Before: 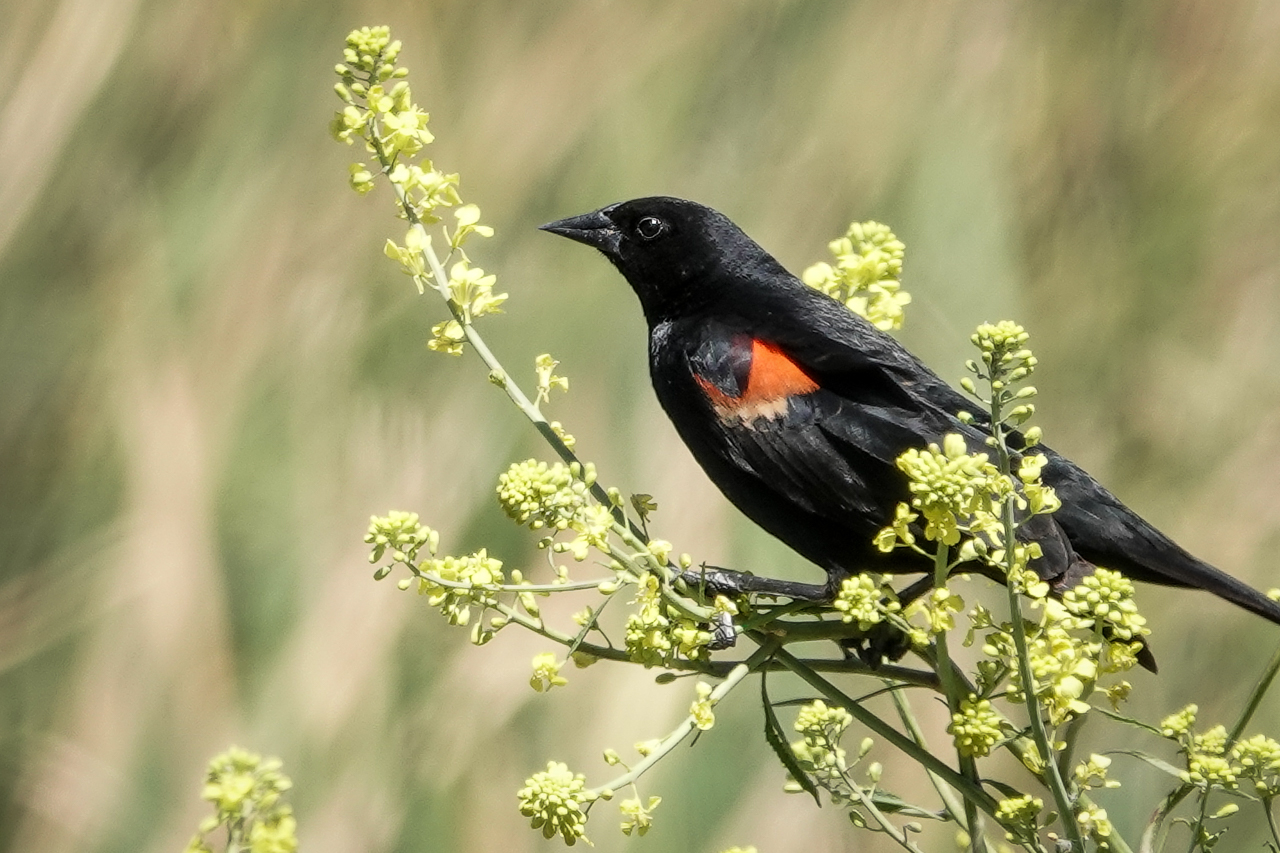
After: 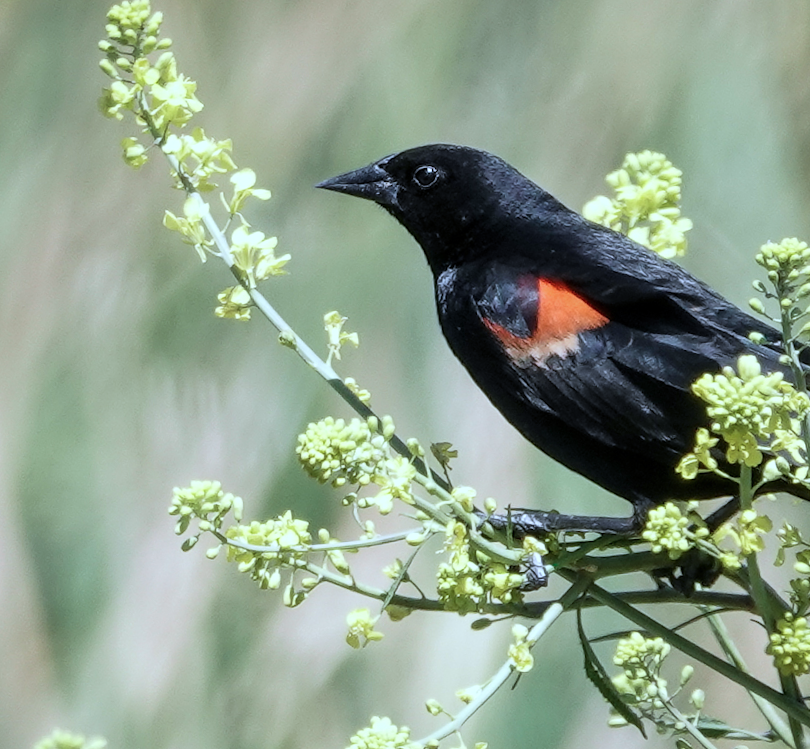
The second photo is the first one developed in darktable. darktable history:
crop and rotate: left 14.385%, right 18.948%
rotate and perspective: rotation -5°, crop left 0.05, crop right 0.952, crop top 0.11, crop bottom 0.89
color calibration: illuminant custom, x 0.39, y 0.392, temperature 3856.94 K
